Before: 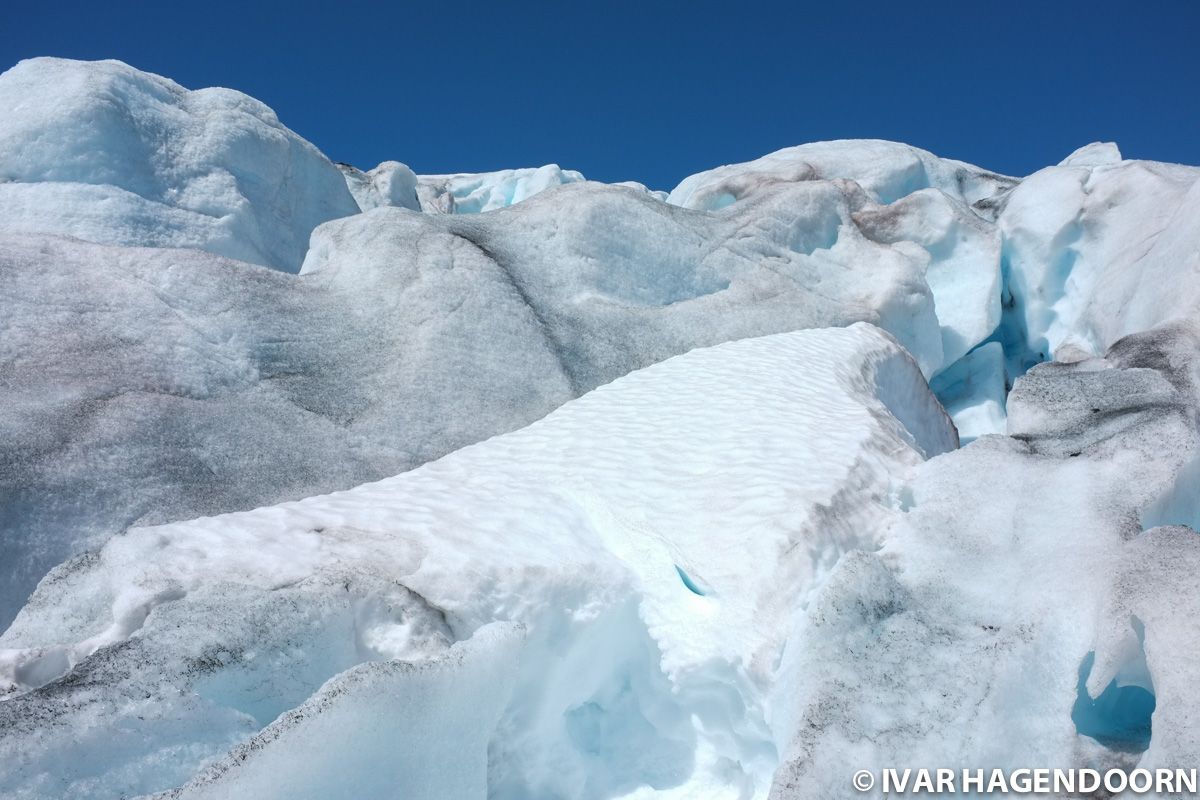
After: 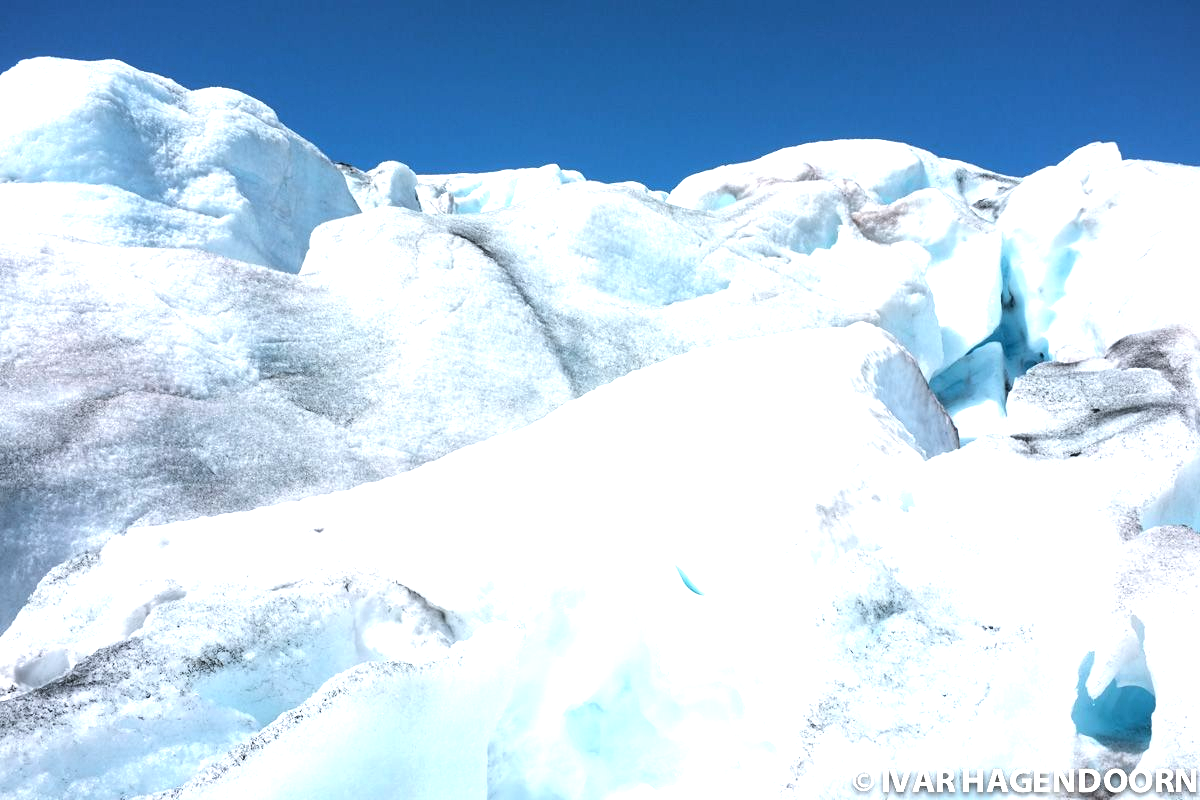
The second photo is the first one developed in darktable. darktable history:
exposure: black level correction 0.001, exposure 0.5 EV, compensate exposure bias true, compensate highlight preservation false
tone equalizer: -8 EV -0.75 EV, -7 EV -0.7 EV, -6 EV -0.6 EV, -5 EV -0.4 EV, -3 EV 0.4 EV, -2 EV 0.6 EV, -1 EV 0.7 EV, +0 EV 0.75 EV, edges refinement/feathering 500, mask exposure compensation -1.57 EV, preserve details no
color zones: curves: ch1 [(0, 0.469) (0.001, 0.469) (0.12, 0.446) (0.248, 0.469) (0.5, 0.5) (0.748, 0.5) (0.999, 0.469) (1, 0.469)]
